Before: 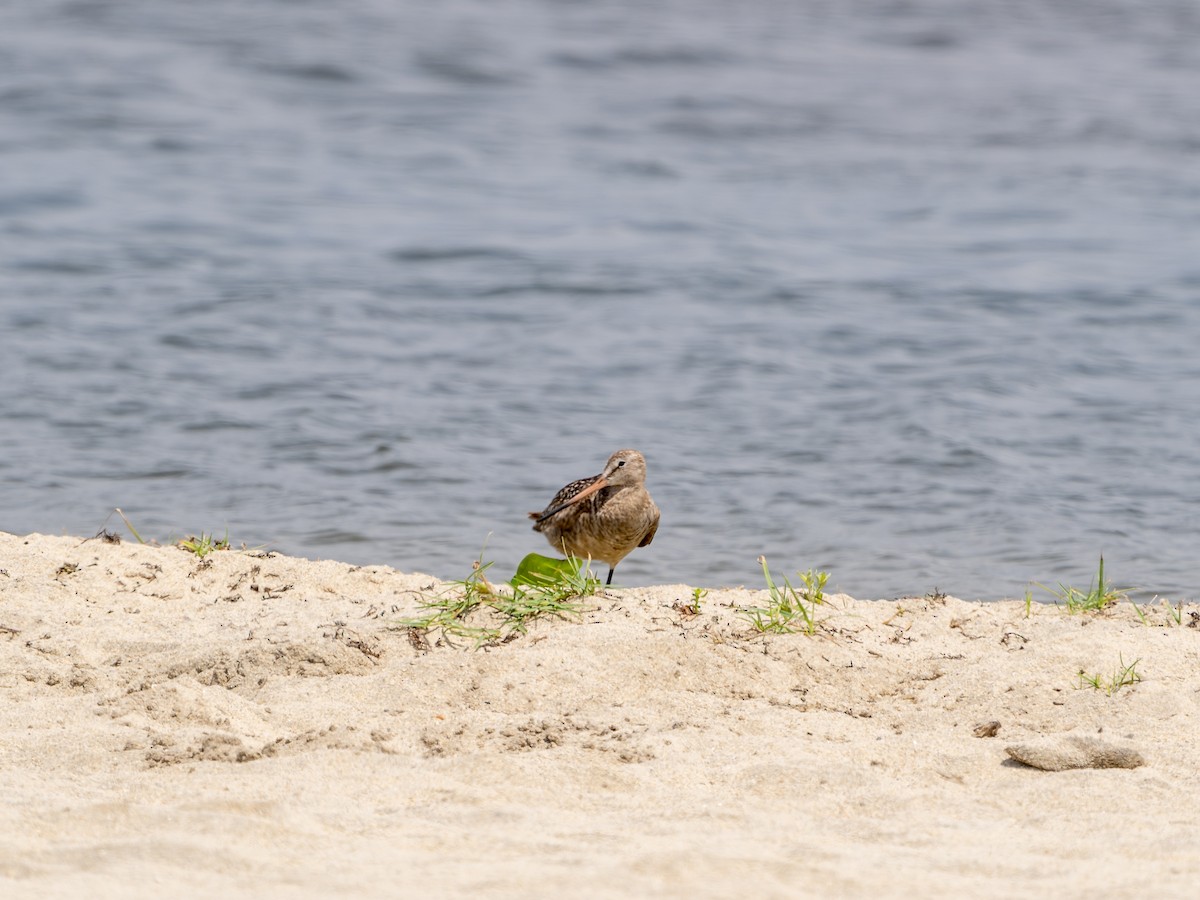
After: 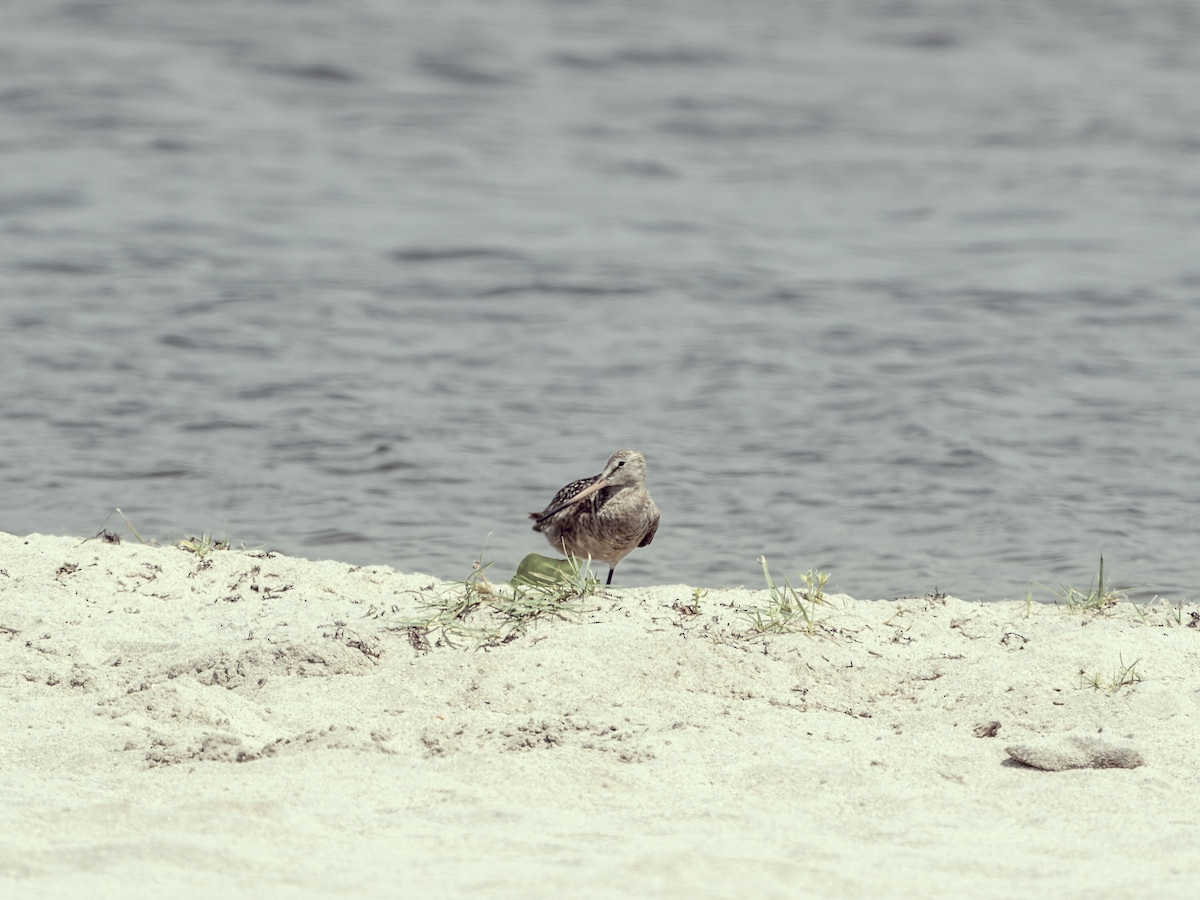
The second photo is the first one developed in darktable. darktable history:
color correction: highlights a* -20.3, highlights b* 20.01, shadows a* 19.98, shadows b* -19.94, saturation 0.385
exposure: exposure -0.003 EV, compensate exposure bias true, compensate highlight preservation false
contrast brightness saturation: contrast 0.078, saturation 0.023
color zones: curves: ch0 [(0.018, 0.548) (0.224, 0.64) (0.425, 0.447) (0.675, 0.575) (0.732, 0.579)]; ch1 [(0.066, 0.487) (0.25, 0.5) (0.404, 0.43) (0.75, 0.421) (0.956, 0.421)]; ch2 [(0.044, 0.561) (0.215, 0.465) (0.399, 0.544) (0.465, 0.548) (0.614, 0.447) (0.724, 0.43) (0.882, 0.623) (0.956, 0.632)]
